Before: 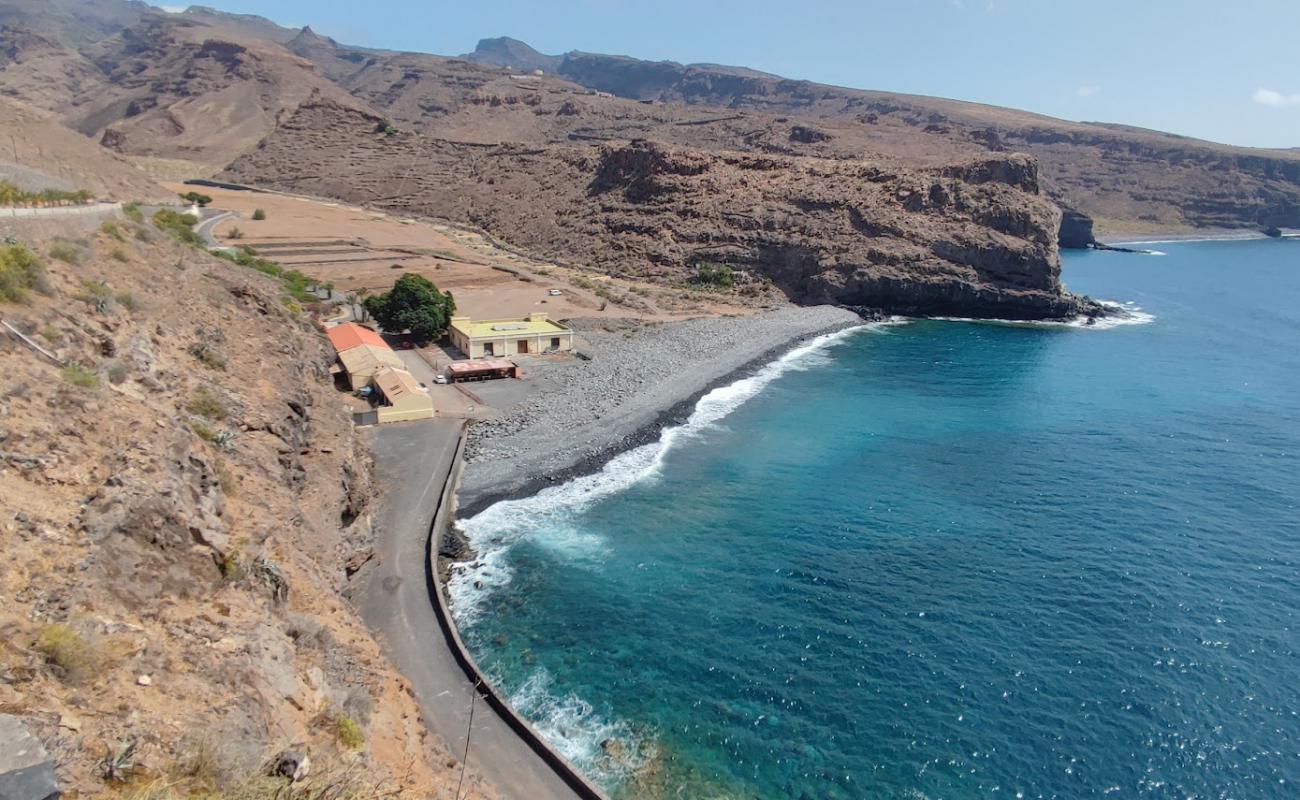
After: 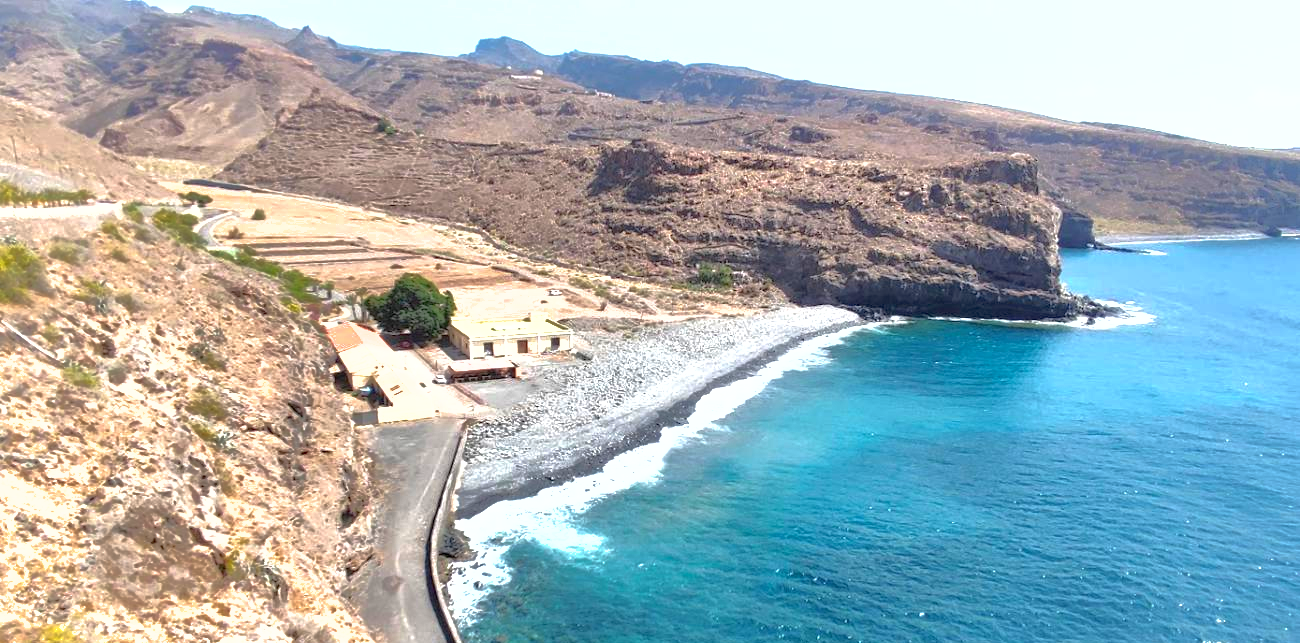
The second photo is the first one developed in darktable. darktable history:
exposure: black level correction 0.002, exposure 1.323 EV, compensate highlight preservation false
crop: bottom 19.611%
shadows and highlights: shadows 39.81, highlights -59.95
